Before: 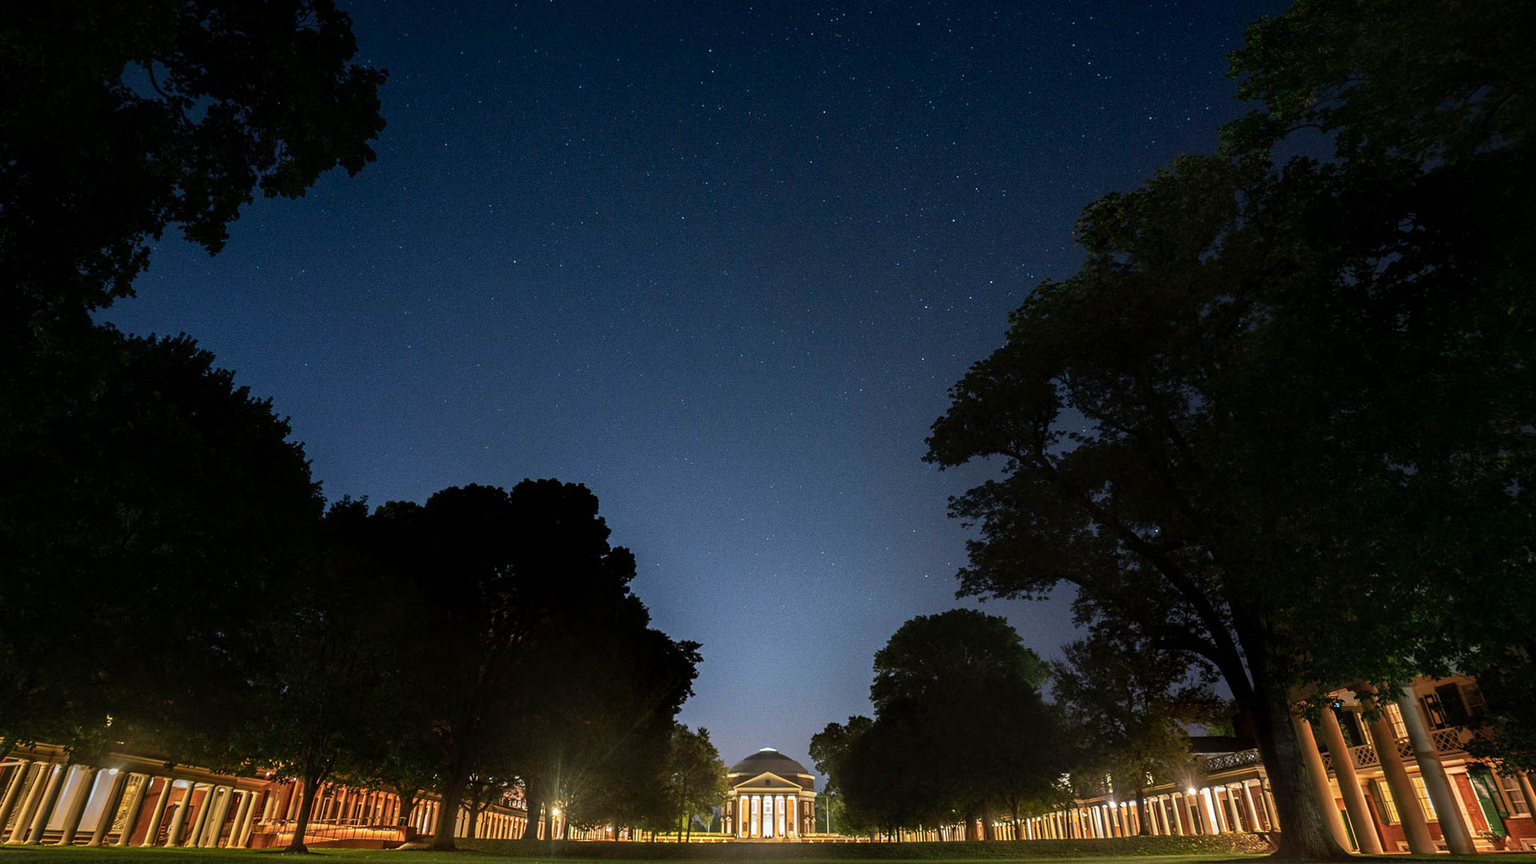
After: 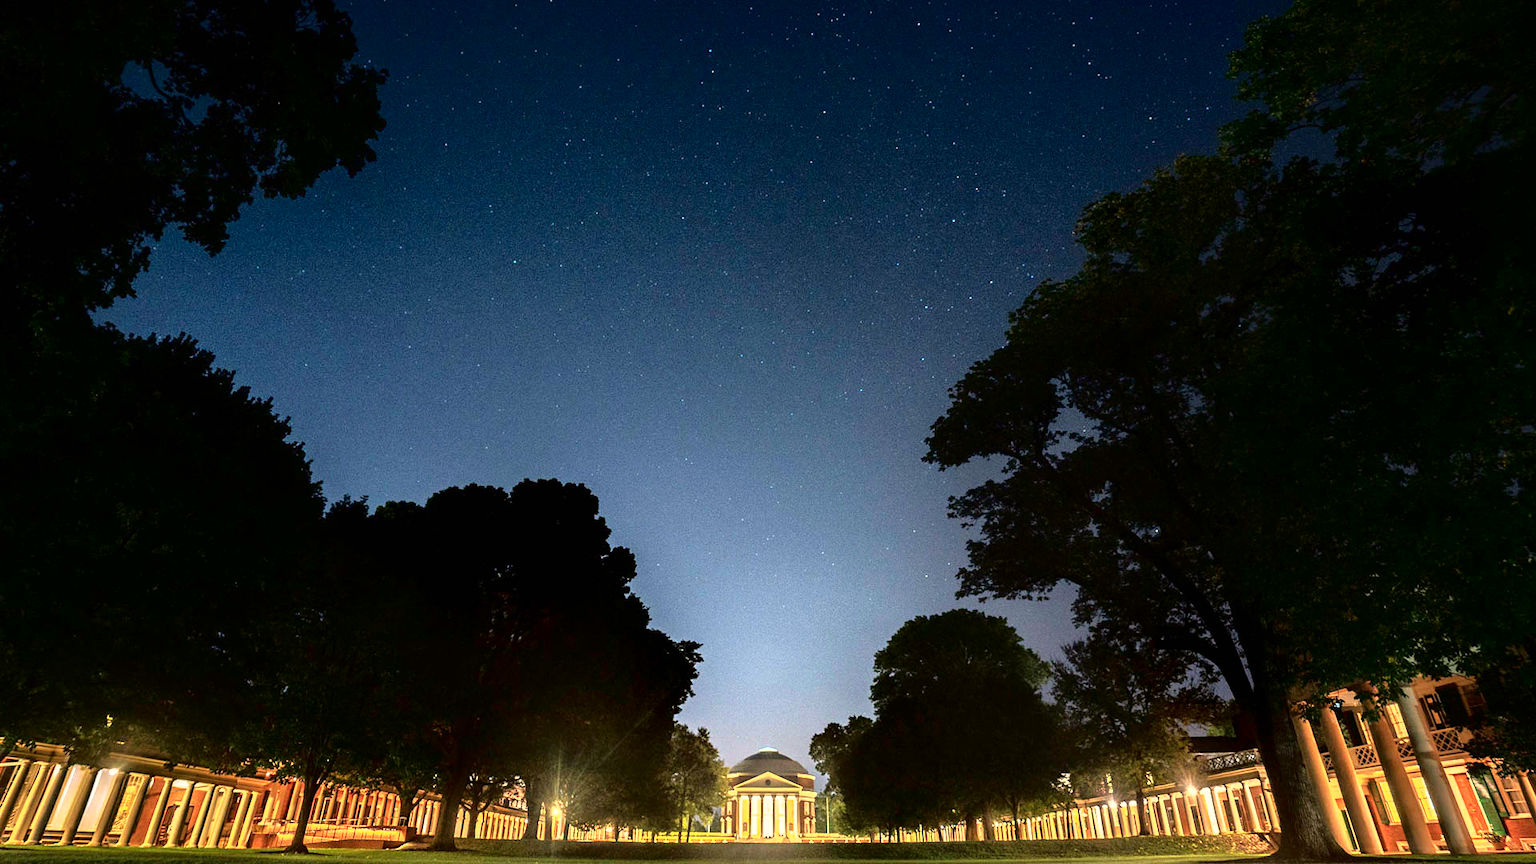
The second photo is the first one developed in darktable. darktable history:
exposure: black level correction 0, exposure 1.2 EV, compensate exposure bias true, compensate highlight preservation false
fill light: exposure -2 EV, width 8.6
white balance: red 1.045, blue 0.932
